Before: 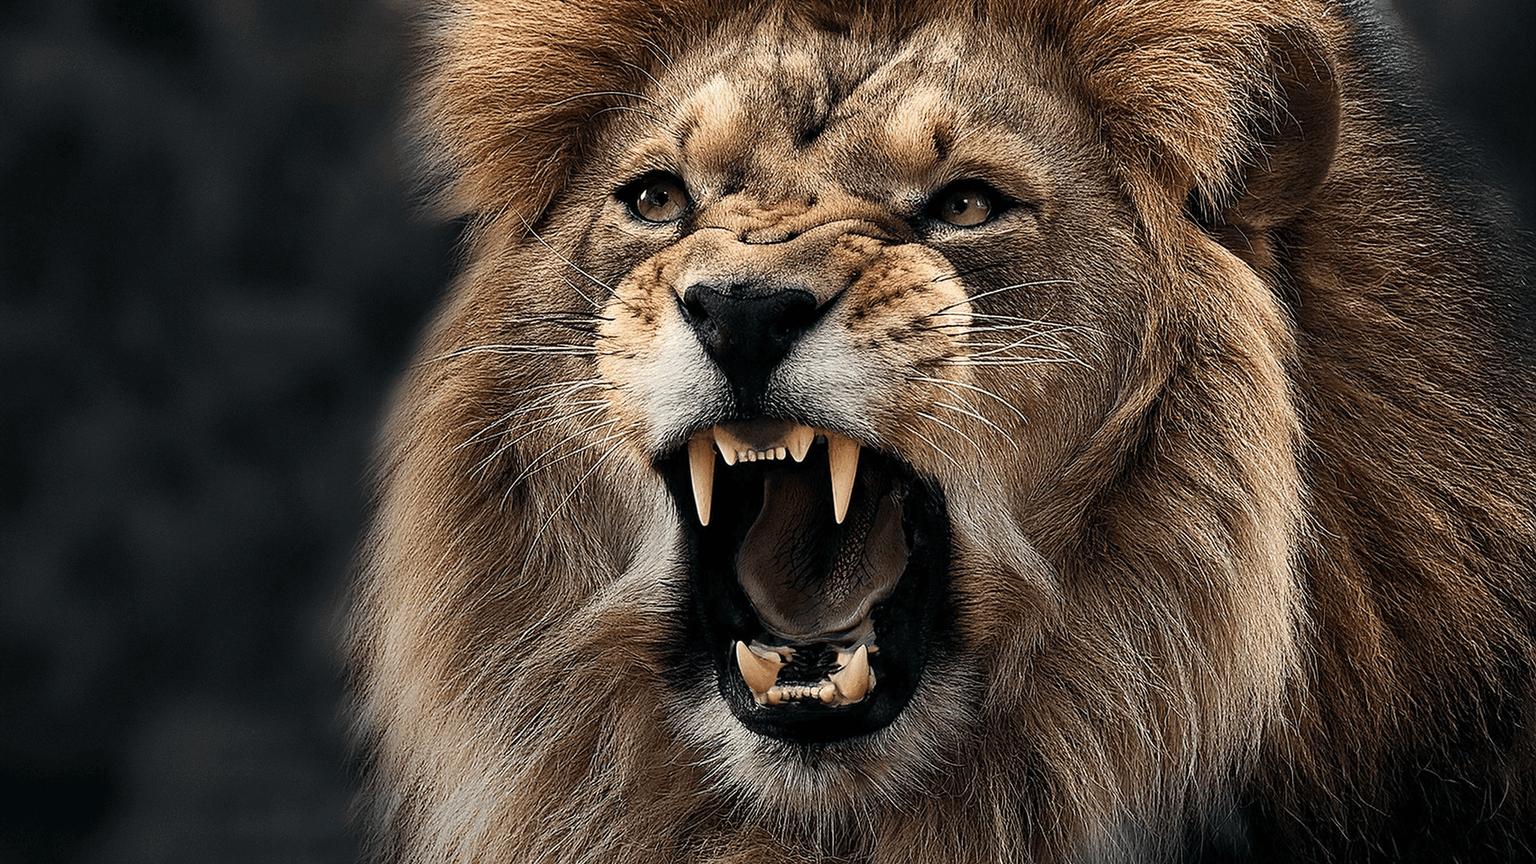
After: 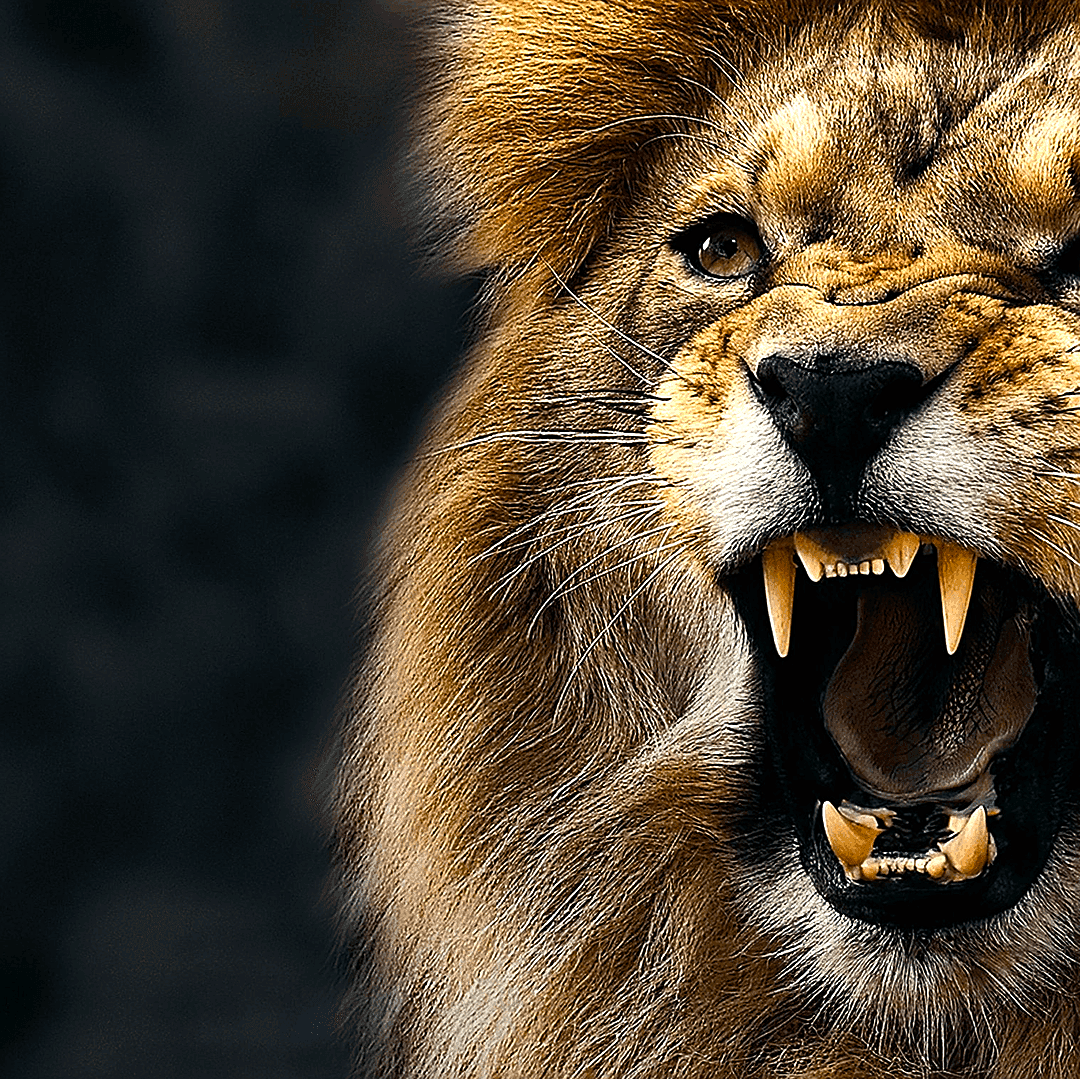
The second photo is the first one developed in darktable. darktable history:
sharpen: on, module defaults
crop: left 5.114%, right 38.589%
color balance rgb: linear chroma grading › global chroma 9%, perceptual saturation grading › global saturation 36%, perceptual saturation grading › shadows 35%, perceptual brilliance grading › global brilliance 15%, perceptual brilliance grading › shadows -35%, global vibrance 15%
